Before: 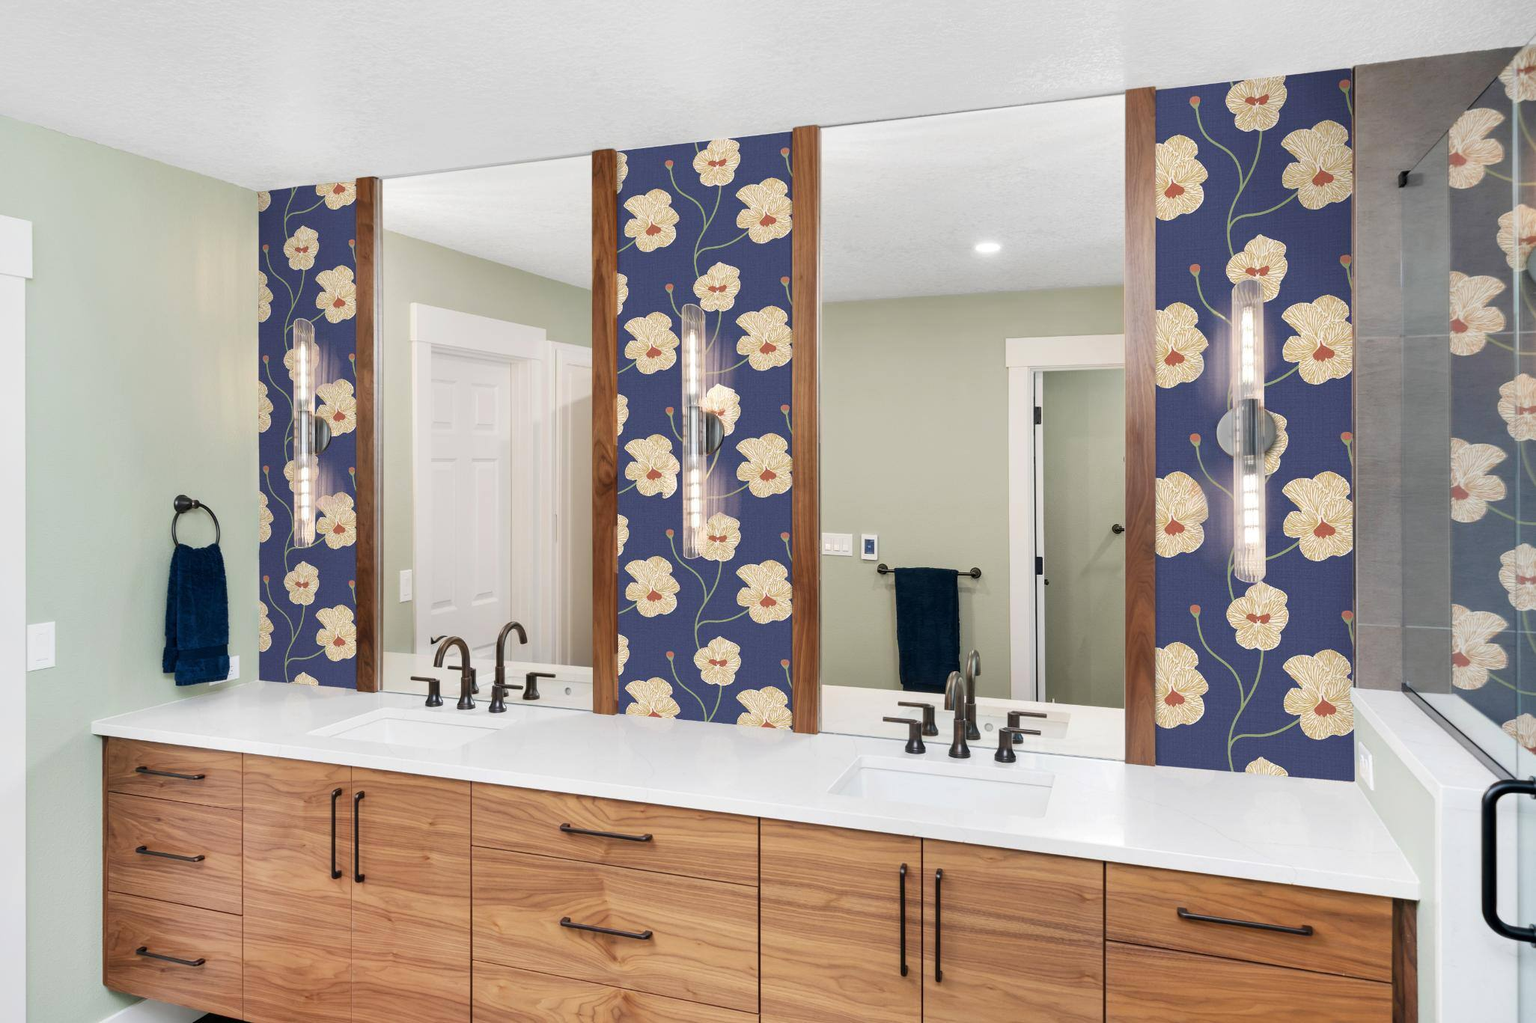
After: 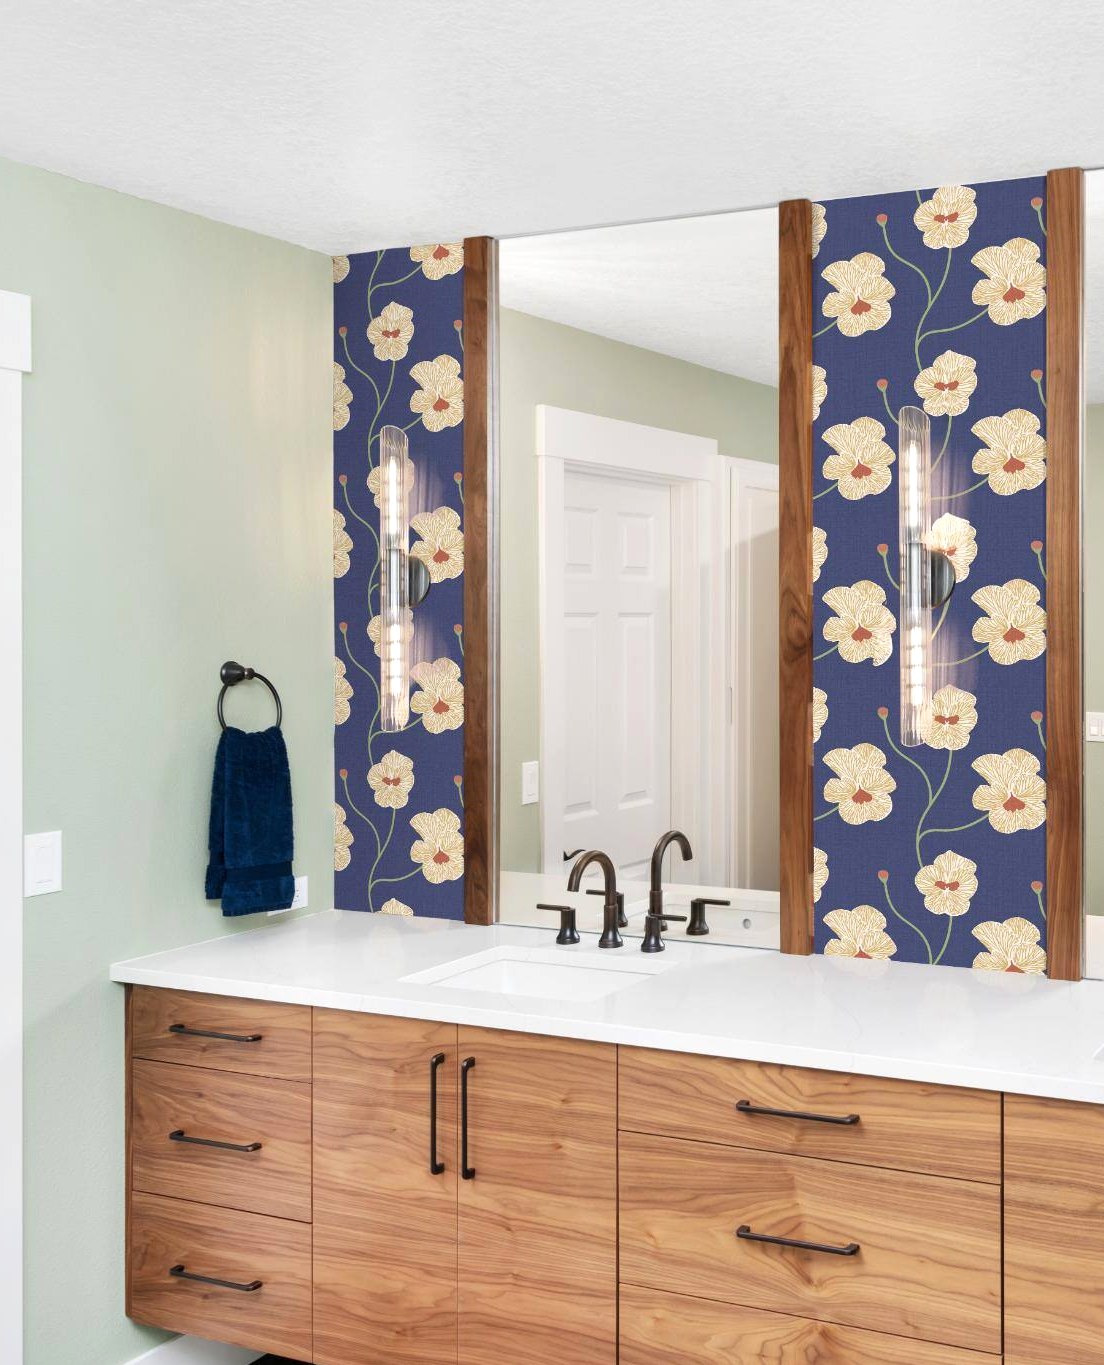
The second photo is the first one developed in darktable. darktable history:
exposure: exposure 0.161 EV, compensate highlight preservation false
crop: left 0.587%, right 45.588%, bottom 0.086%
tone equalizer: on, module defaults
